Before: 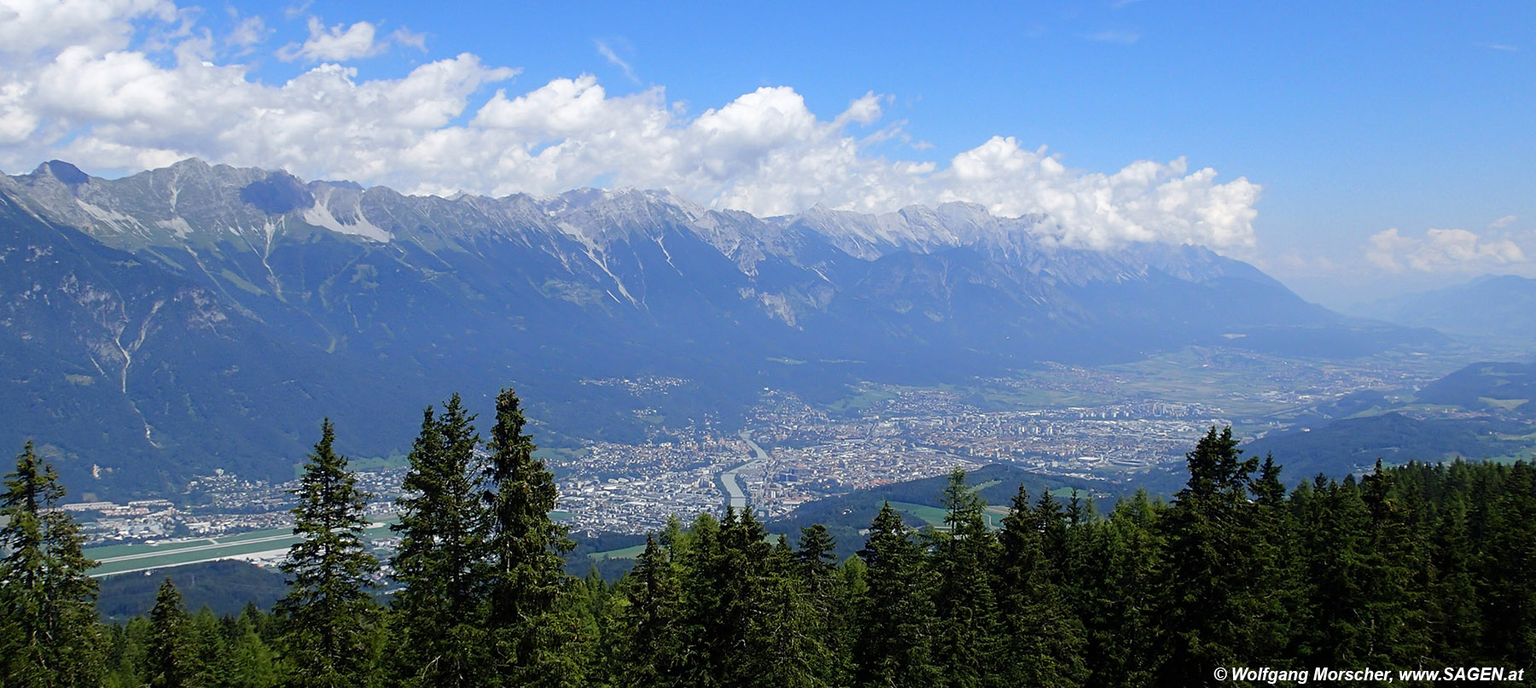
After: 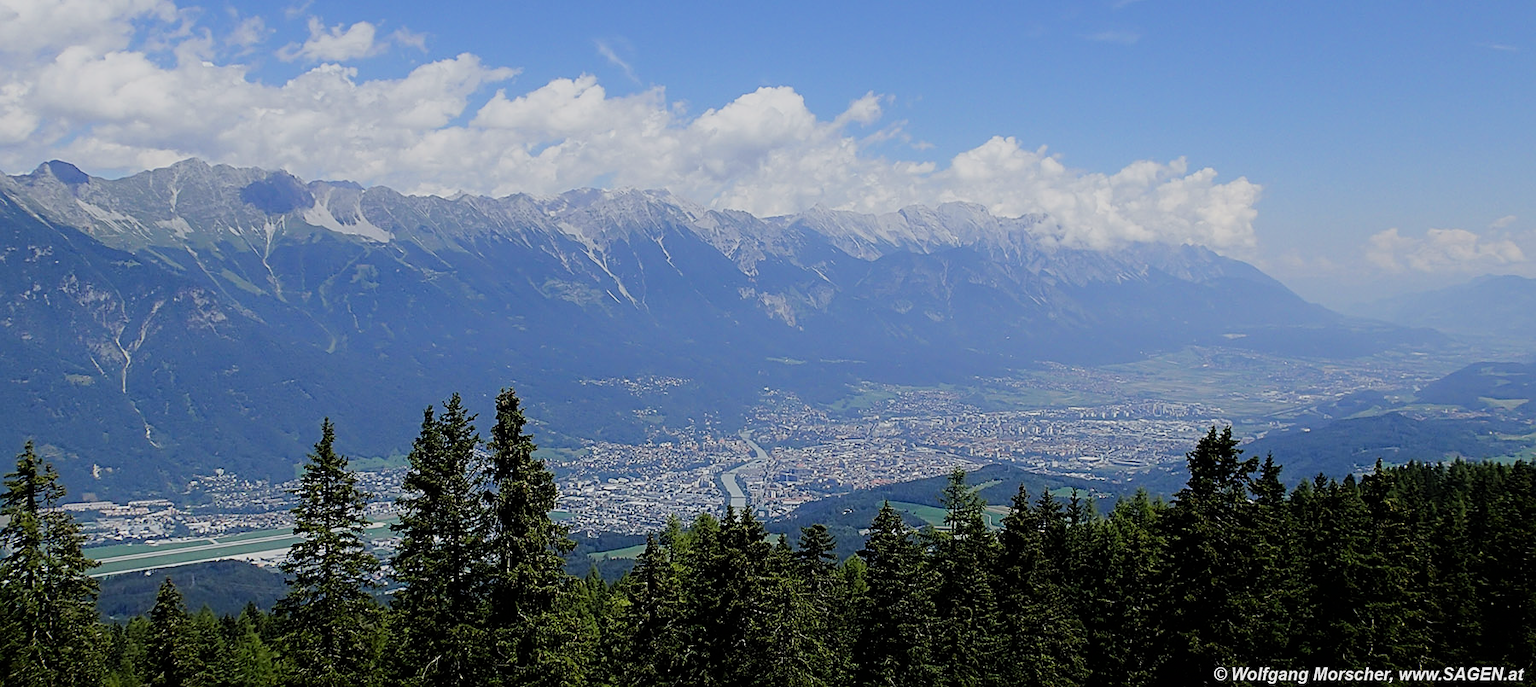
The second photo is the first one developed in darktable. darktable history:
filmic rgb: black relative exposure -7.65 EV, white relative exposure 4.56 EV, threshold 2.98 EV, hardness 3.61, enable highlight reconstruction true
sharpen: on, module defaults
